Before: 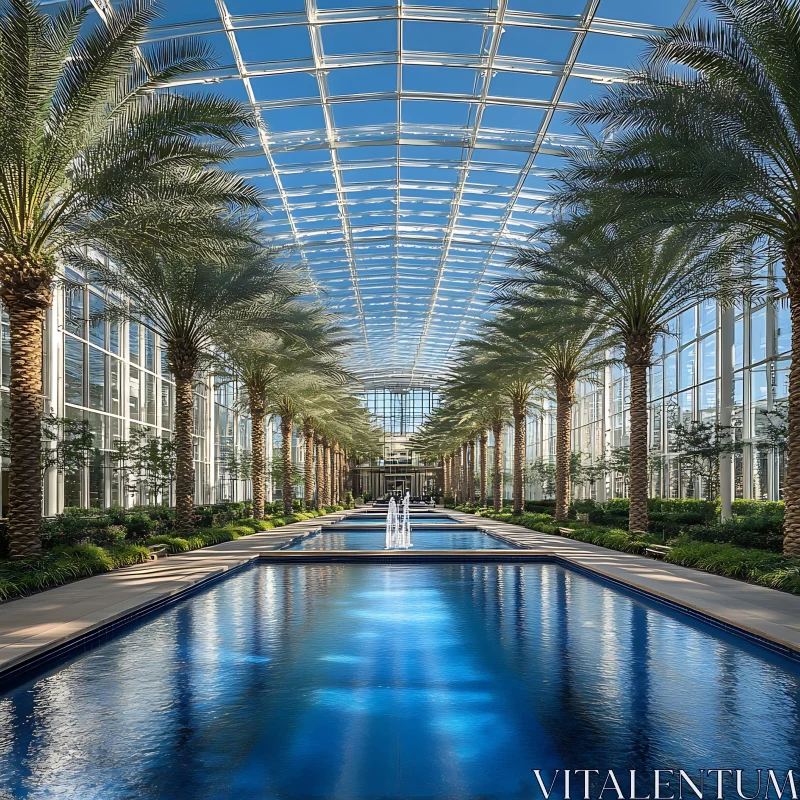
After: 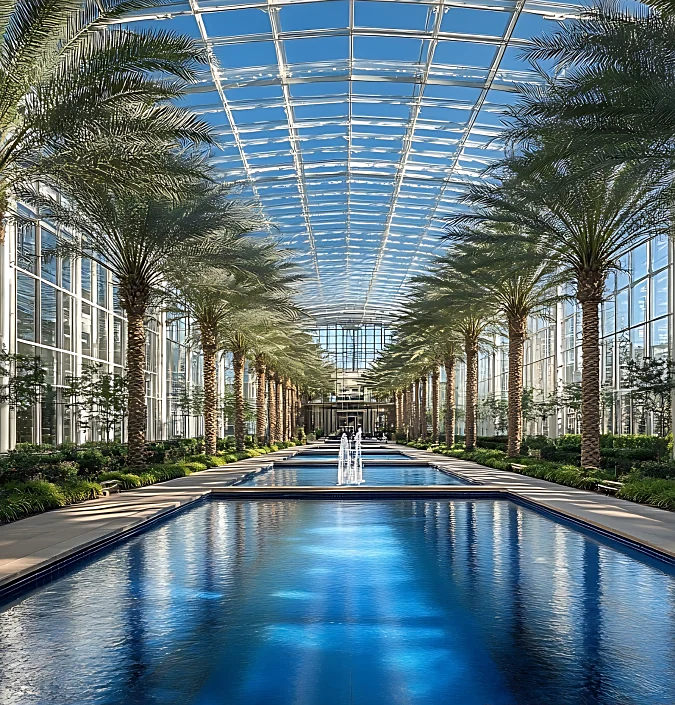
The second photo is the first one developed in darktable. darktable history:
crop: left 6.074%, top 8.081%, right 9.535%, bottom 3.694%
sharpen: on, module defaults
tone equalizer: edges refinement/feathering 500, mask exposure compensation -1.57 EV, preserve details no
